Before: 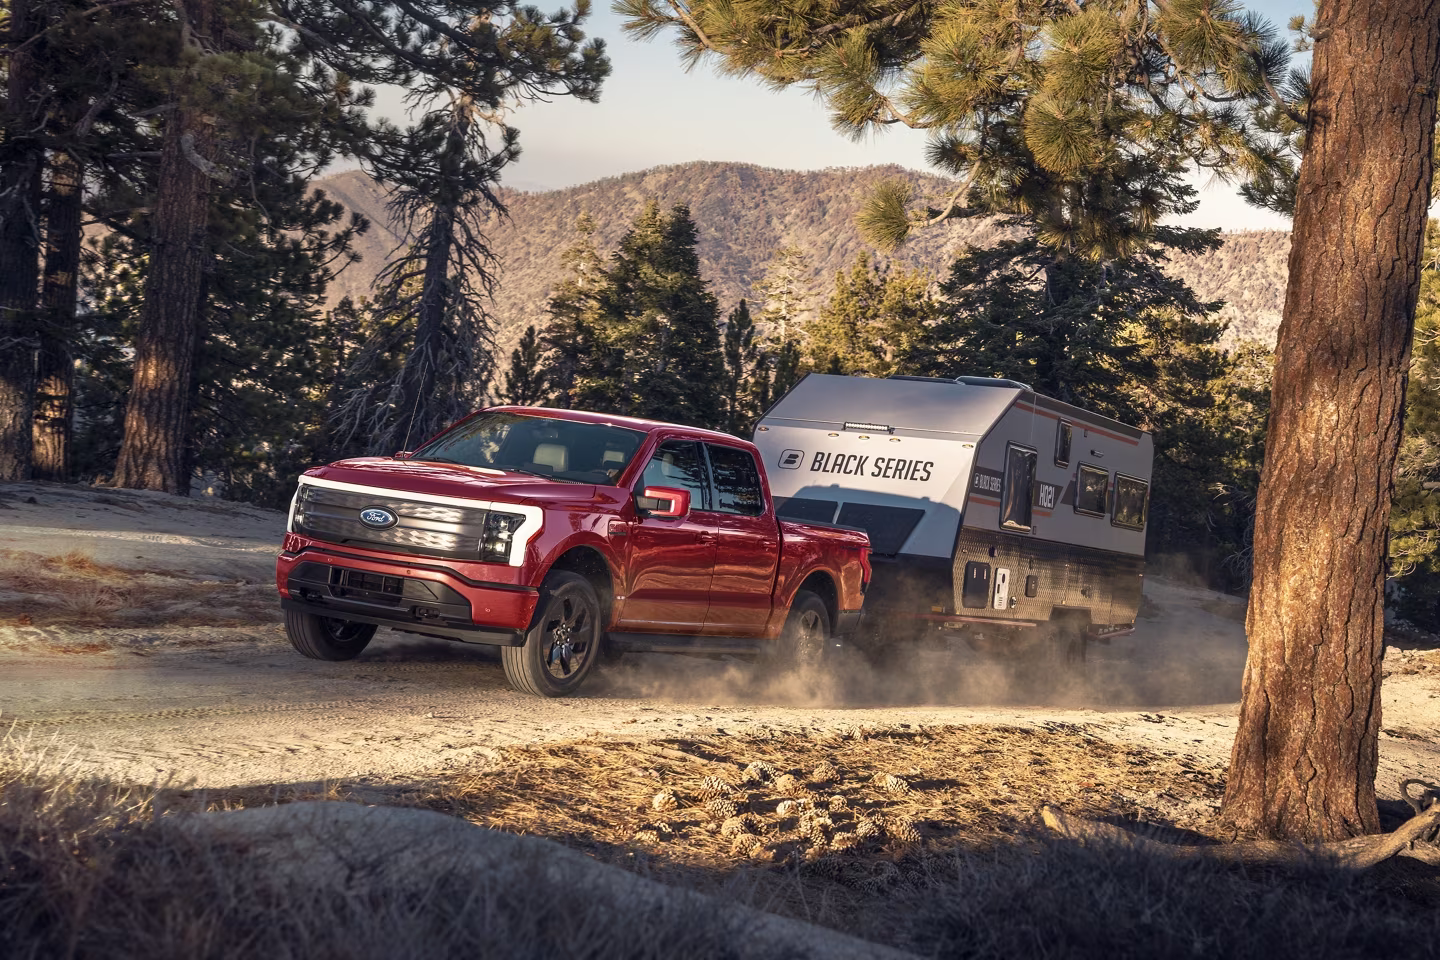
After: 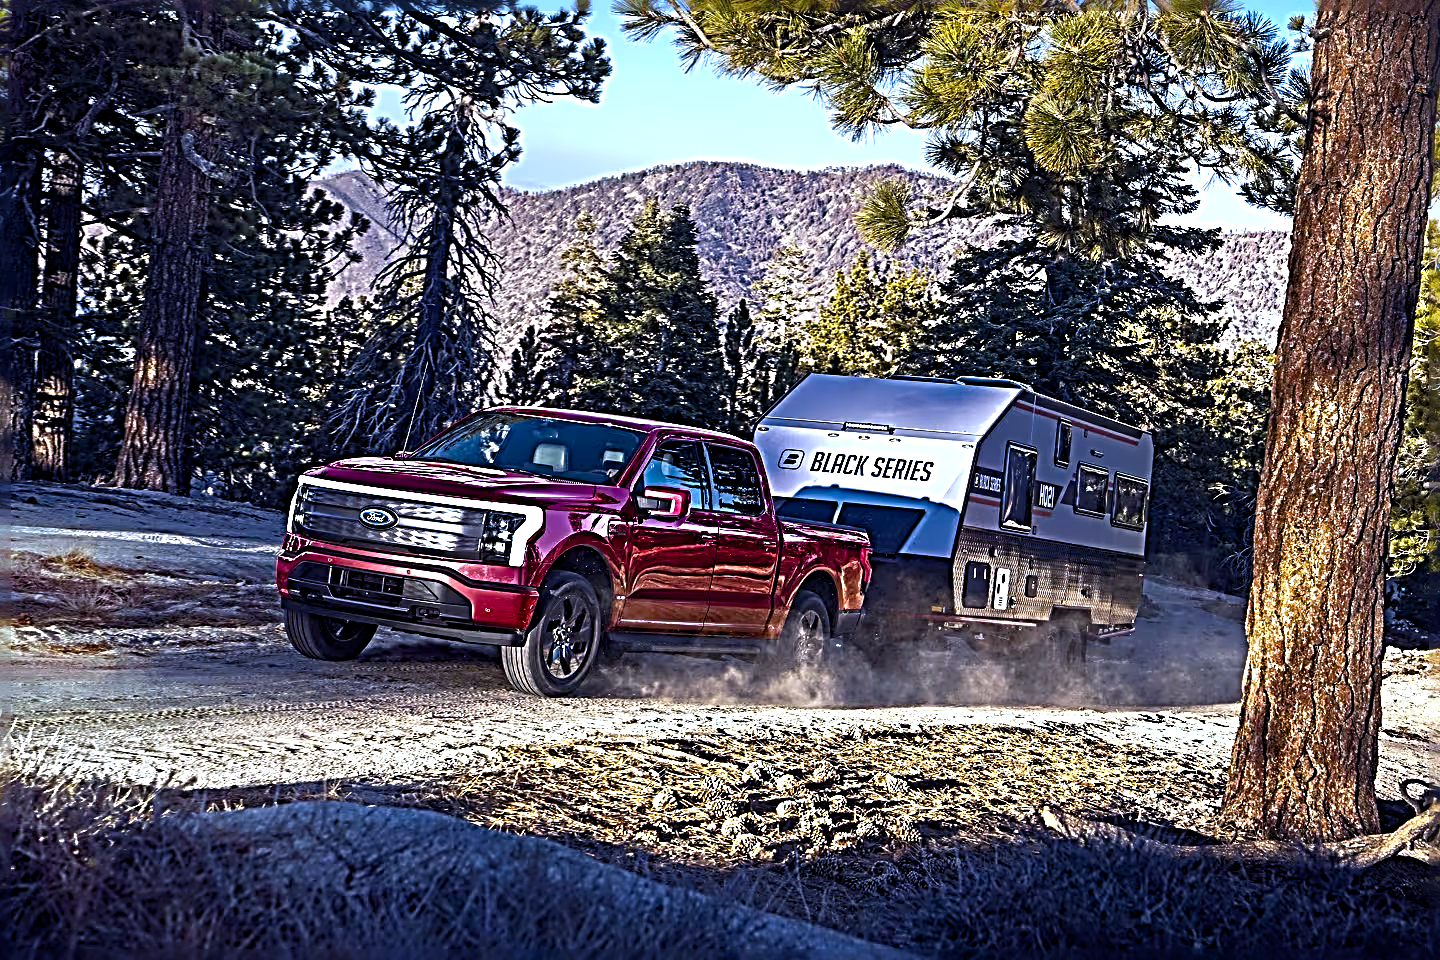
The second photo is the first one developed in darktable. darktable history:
white balance: red 0.871, blue 1.249
color balance rgb: linear chroma grading › global chroma 9%, perceptual saturation grading › global saturation 36%, perceptual saturation grading › shadows 35%, perceptual brilliance grading › global brilliance 15%, perceptual brilliance grading › shadows -35%, global vibrance 15%
sharpen: radius 4.001, amount 2
